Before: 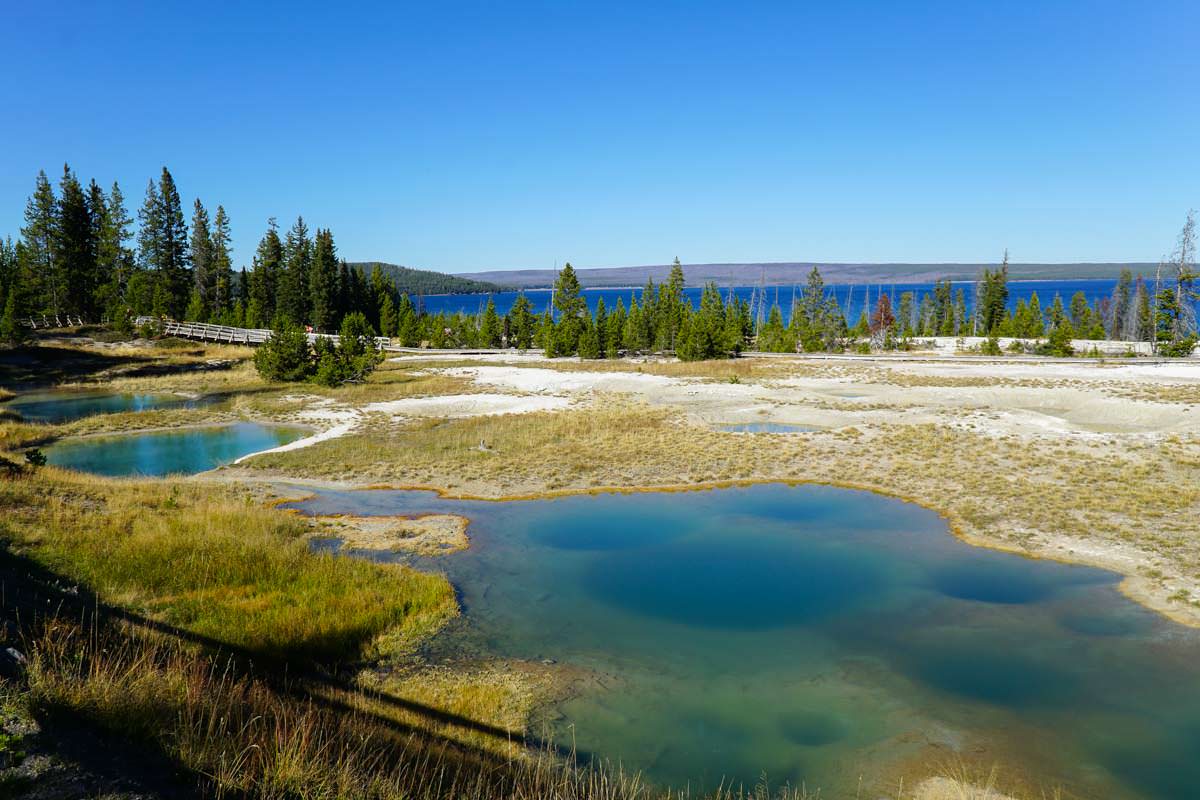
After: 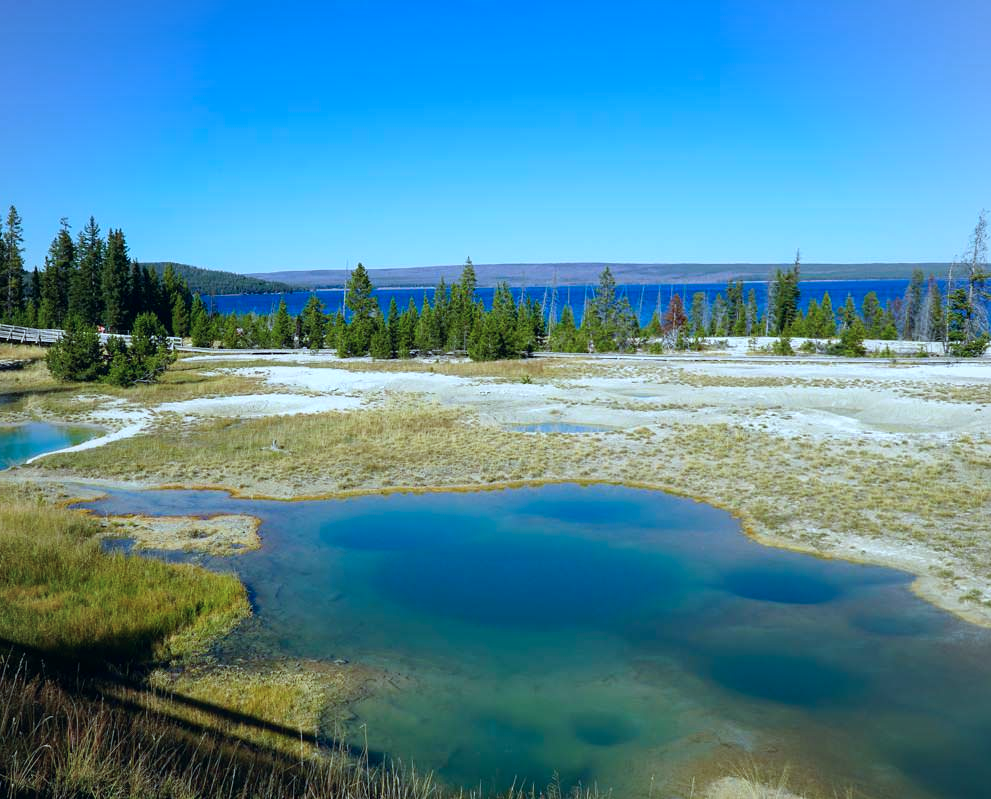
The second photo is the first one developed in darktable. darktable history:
vignetting: fall-off radius 94.77%, brightness -0.265
color correction: highlights a* 0.51, highlights b* 2.69, shadows a* -0.999, shadows b* -4.27
crop: left 17.341%, bottom 0.03%
color calibration: x 0.383, y 0.372, temperature 3884.61 K
